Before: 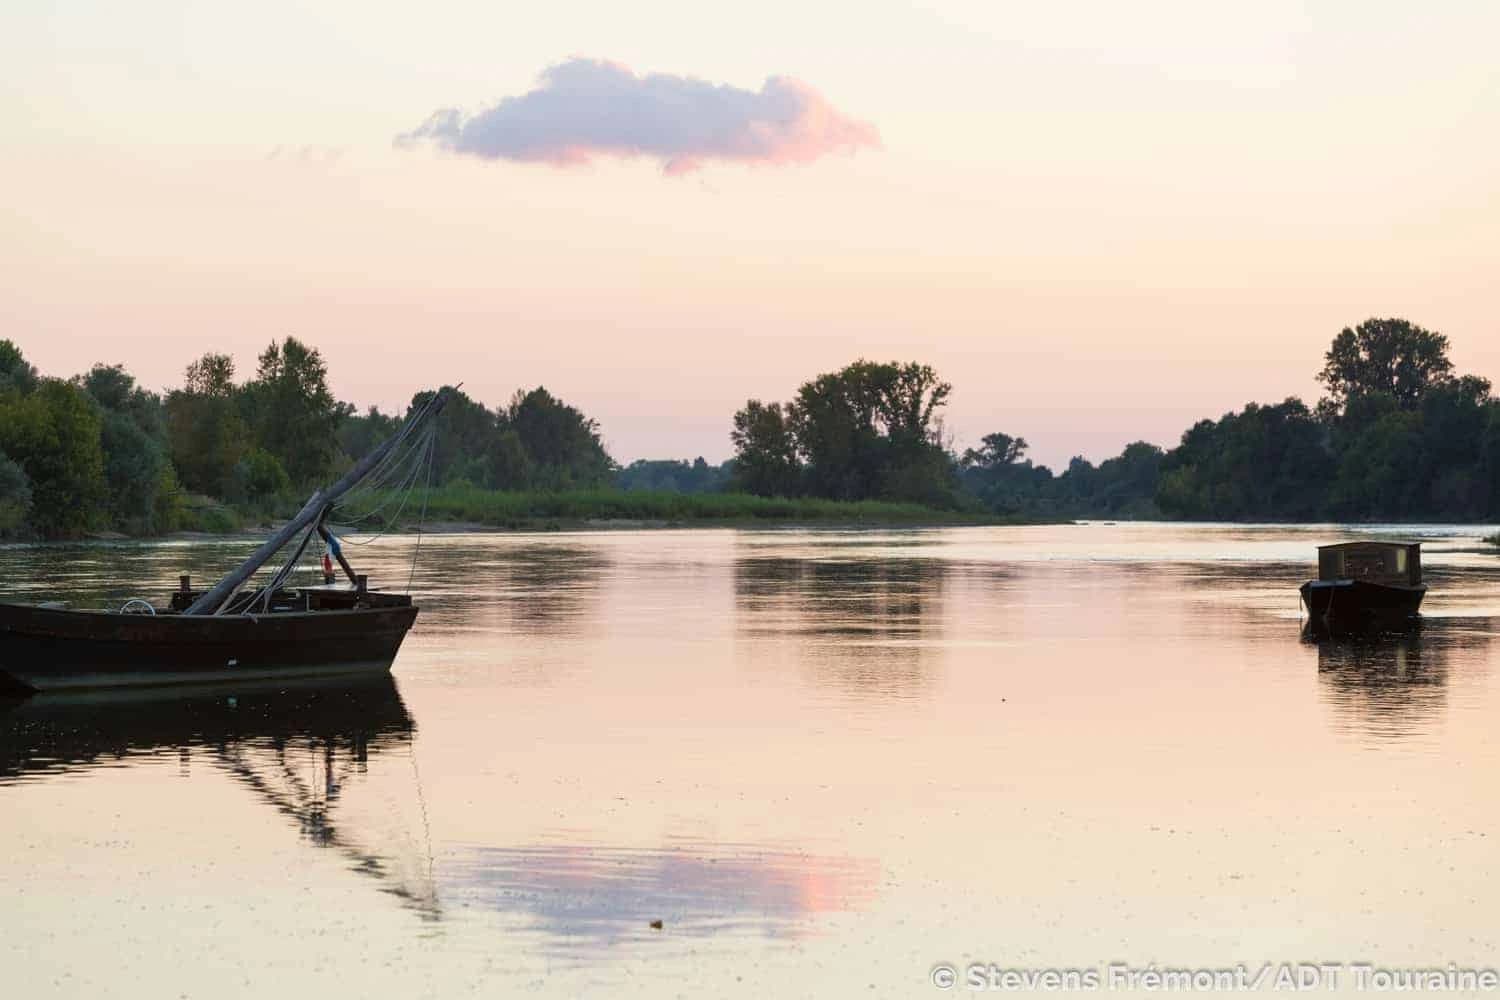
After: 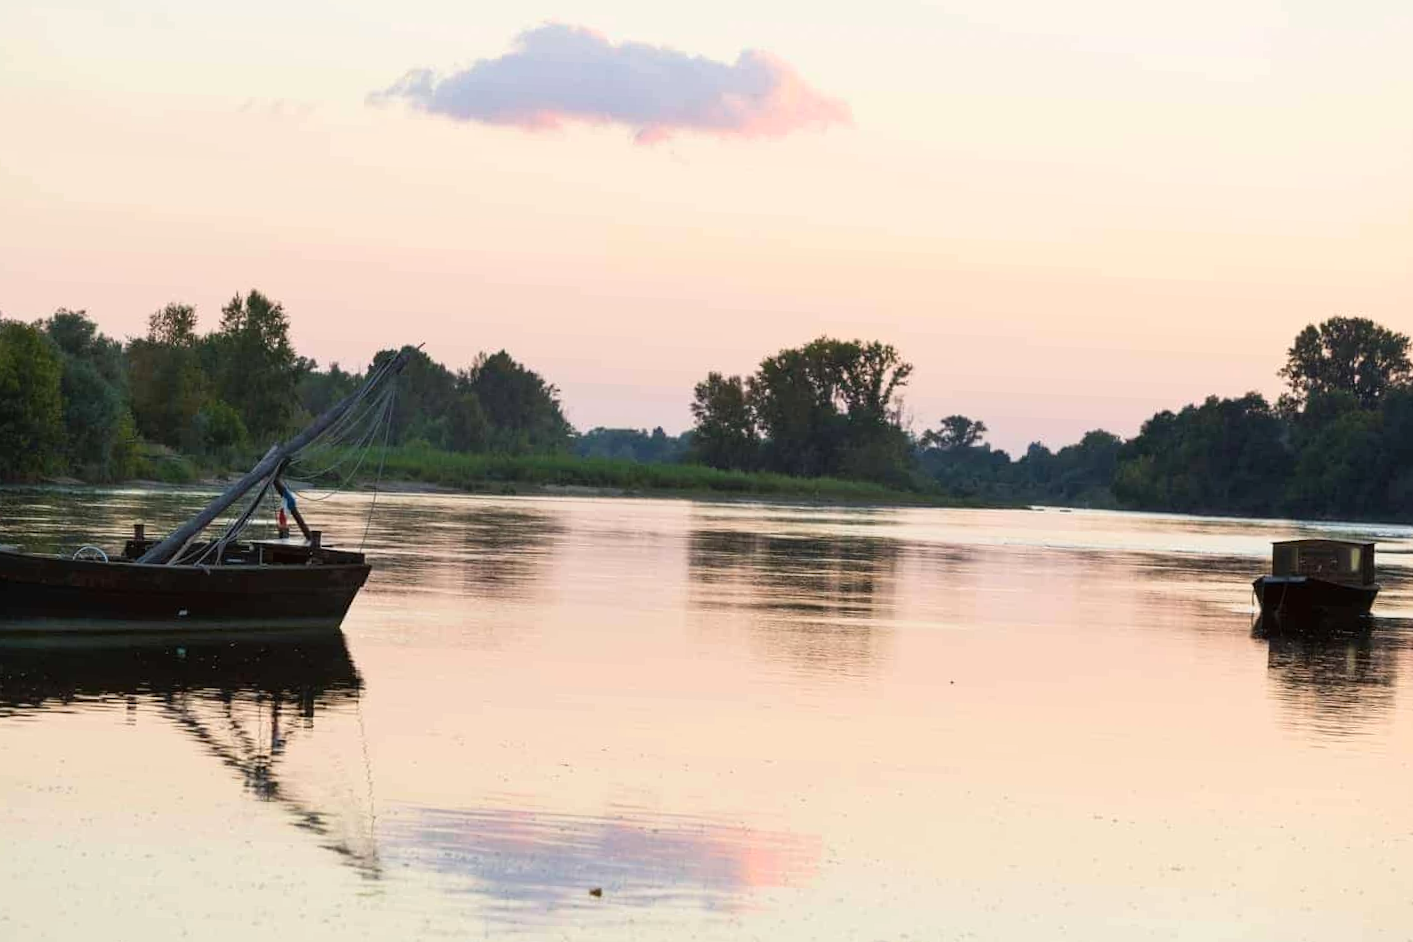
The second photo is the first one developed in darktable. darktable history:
contrast brightness saturation: contrast 0.1, brightness 0.03, saturation 0.09
exposure: exposure -0.021 EV, compensate highlight preservation false
crop and rotate: angle -2.38°
